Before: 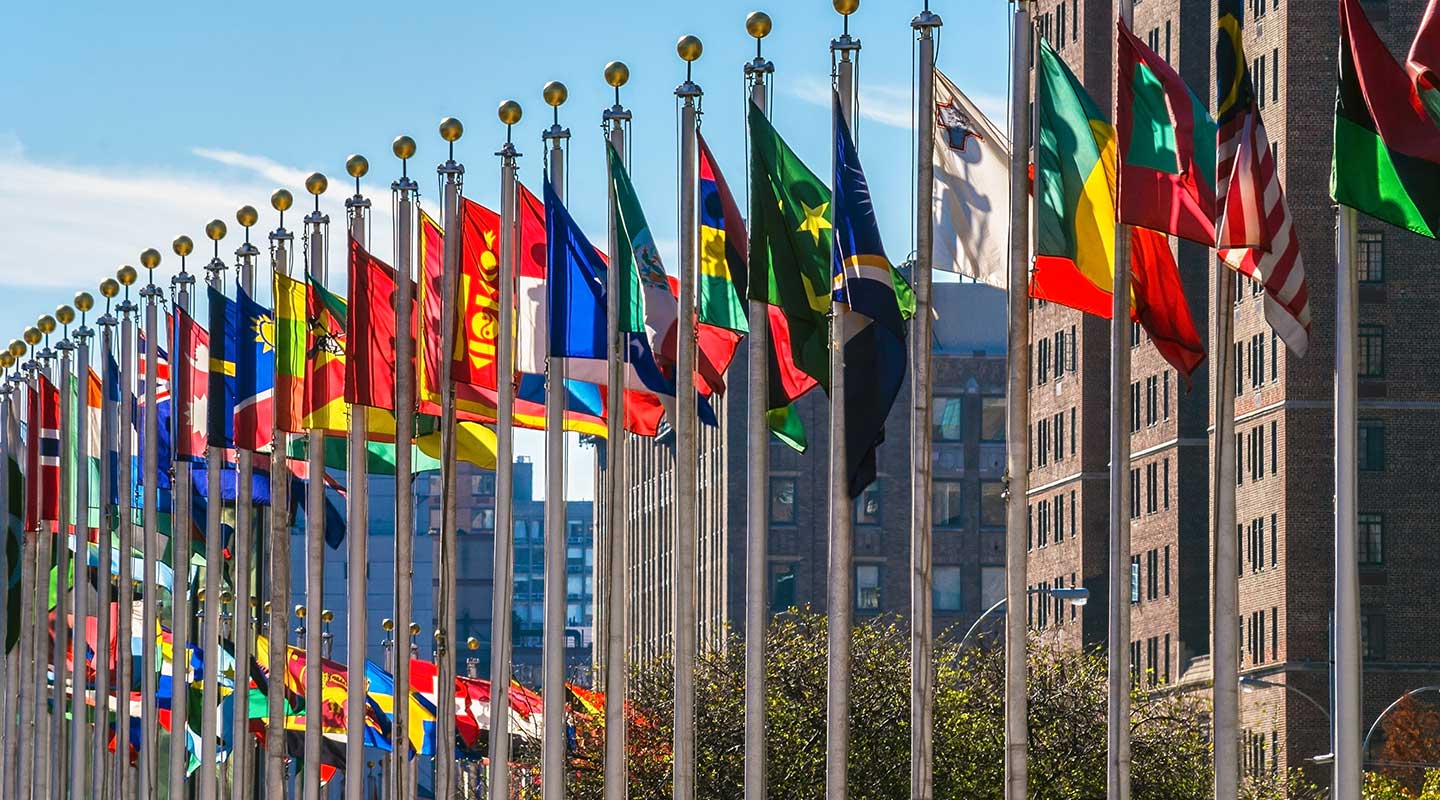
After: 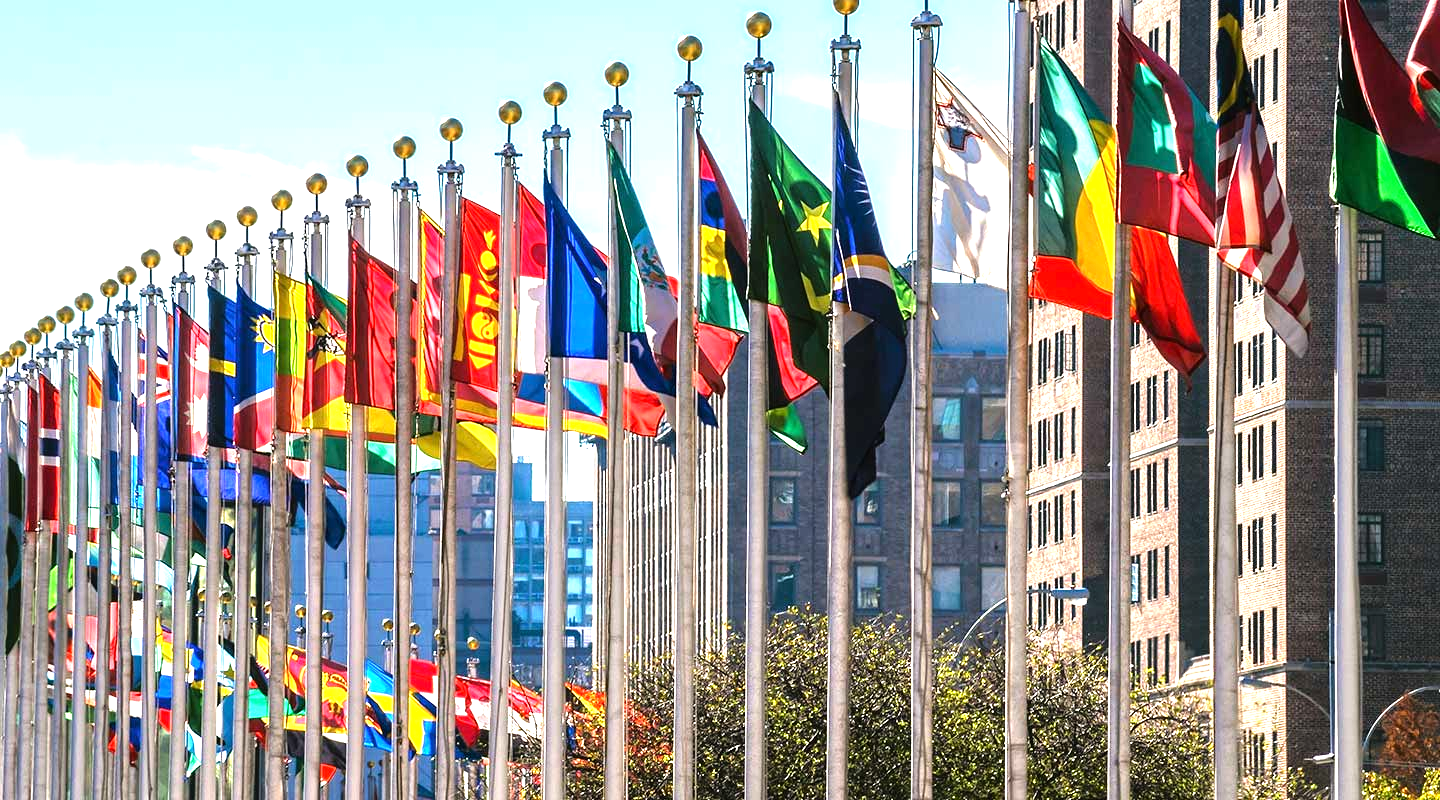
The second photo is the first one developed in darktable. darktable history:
exposure: exposure 0.608 EV, compensate highlight preservation false
tone equalizer: -8 EV -0.766 EV, -7 EV -0.689 EV, -6 EV -0.632 EV, -5 EV -0.415 EV, -3 EV 0.398 EV, -2 EV 0.6 EV, -1 EV 0.694 EV, +0 EV 0.732 EV, mask exposure compensation -0.495 EV
